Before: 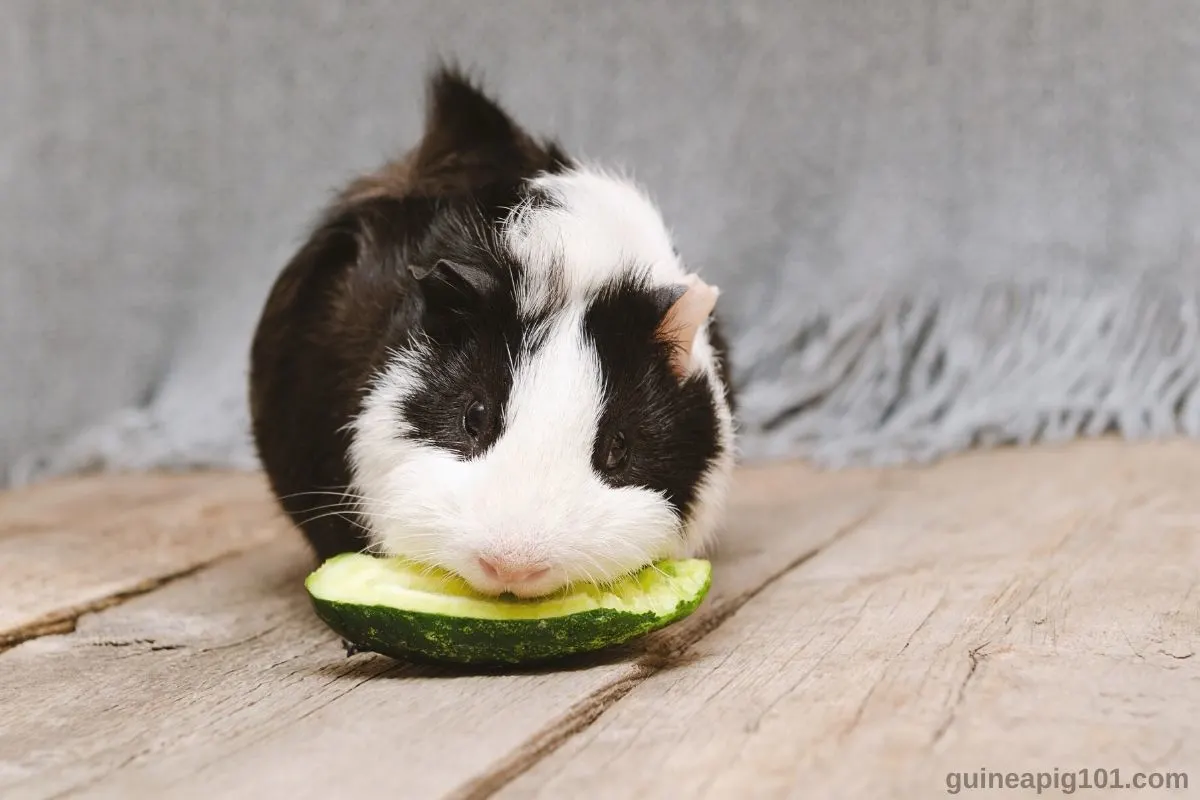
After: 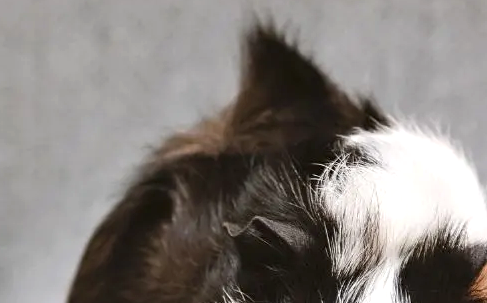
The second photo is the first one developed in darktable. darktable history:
contrast equalizer: octaves 7, y [[0.6 ×6], [0.55 ×6], [0 ×6], [0 ×6], [0 ×6]], mix 0.3
crop: left 15.452%, top 5.459%, right 43.956%, bottom 56.62%
exposure: exposure 0.2 EV, compensate highlight preservation false
